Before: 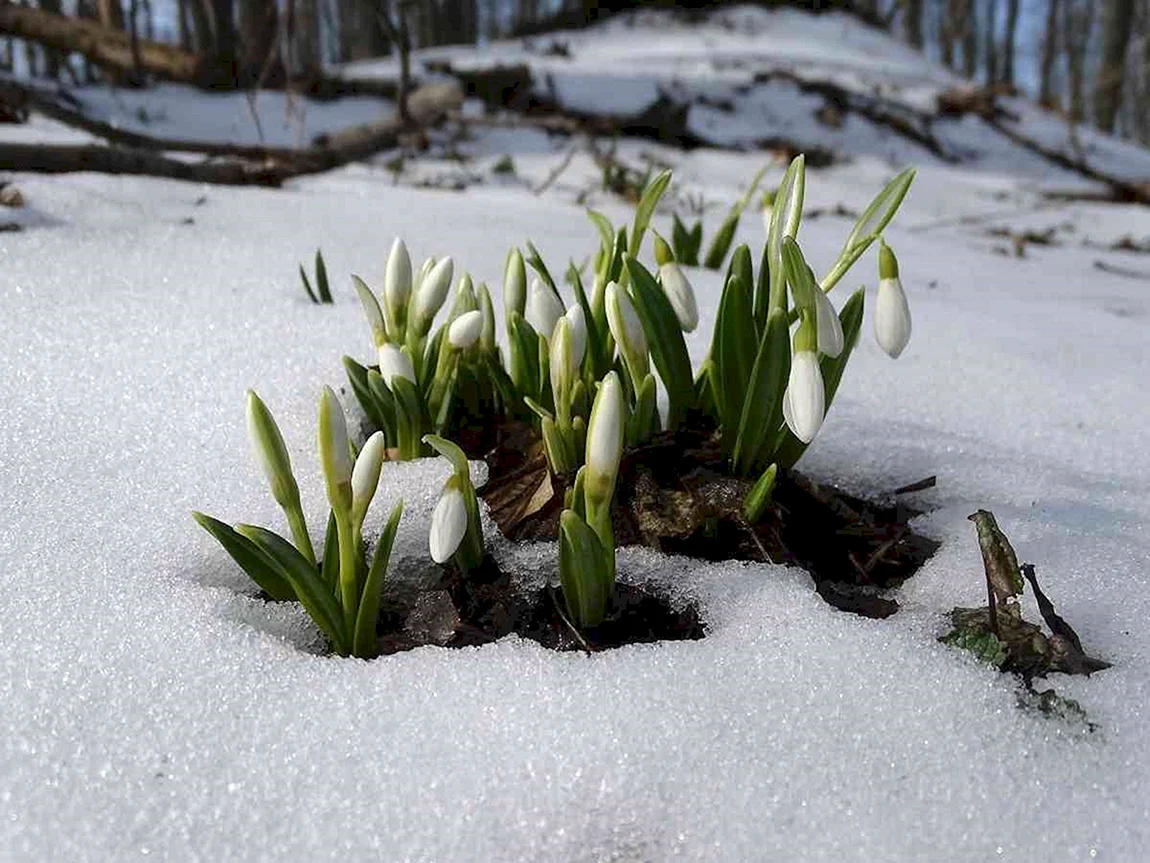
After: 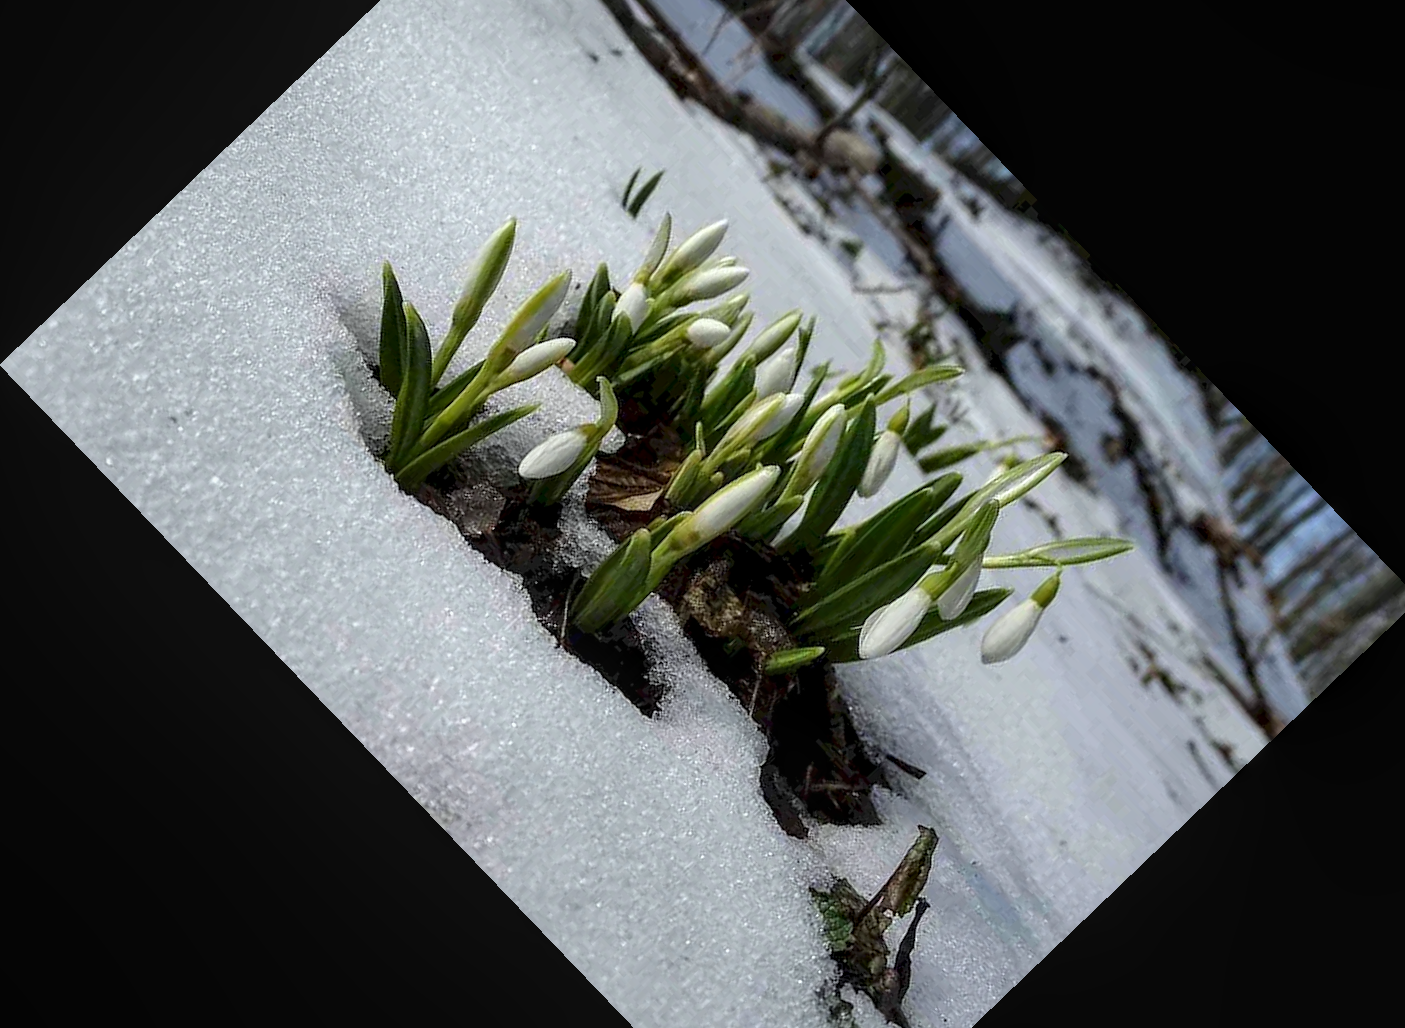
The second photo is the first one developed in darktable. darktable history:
white balance: red 0.978, blue 0.999
local contrast: on, module defaults
crop and rotate: angle -46.26°, top 16.234%, right 0.912%, bottom 11.704%
